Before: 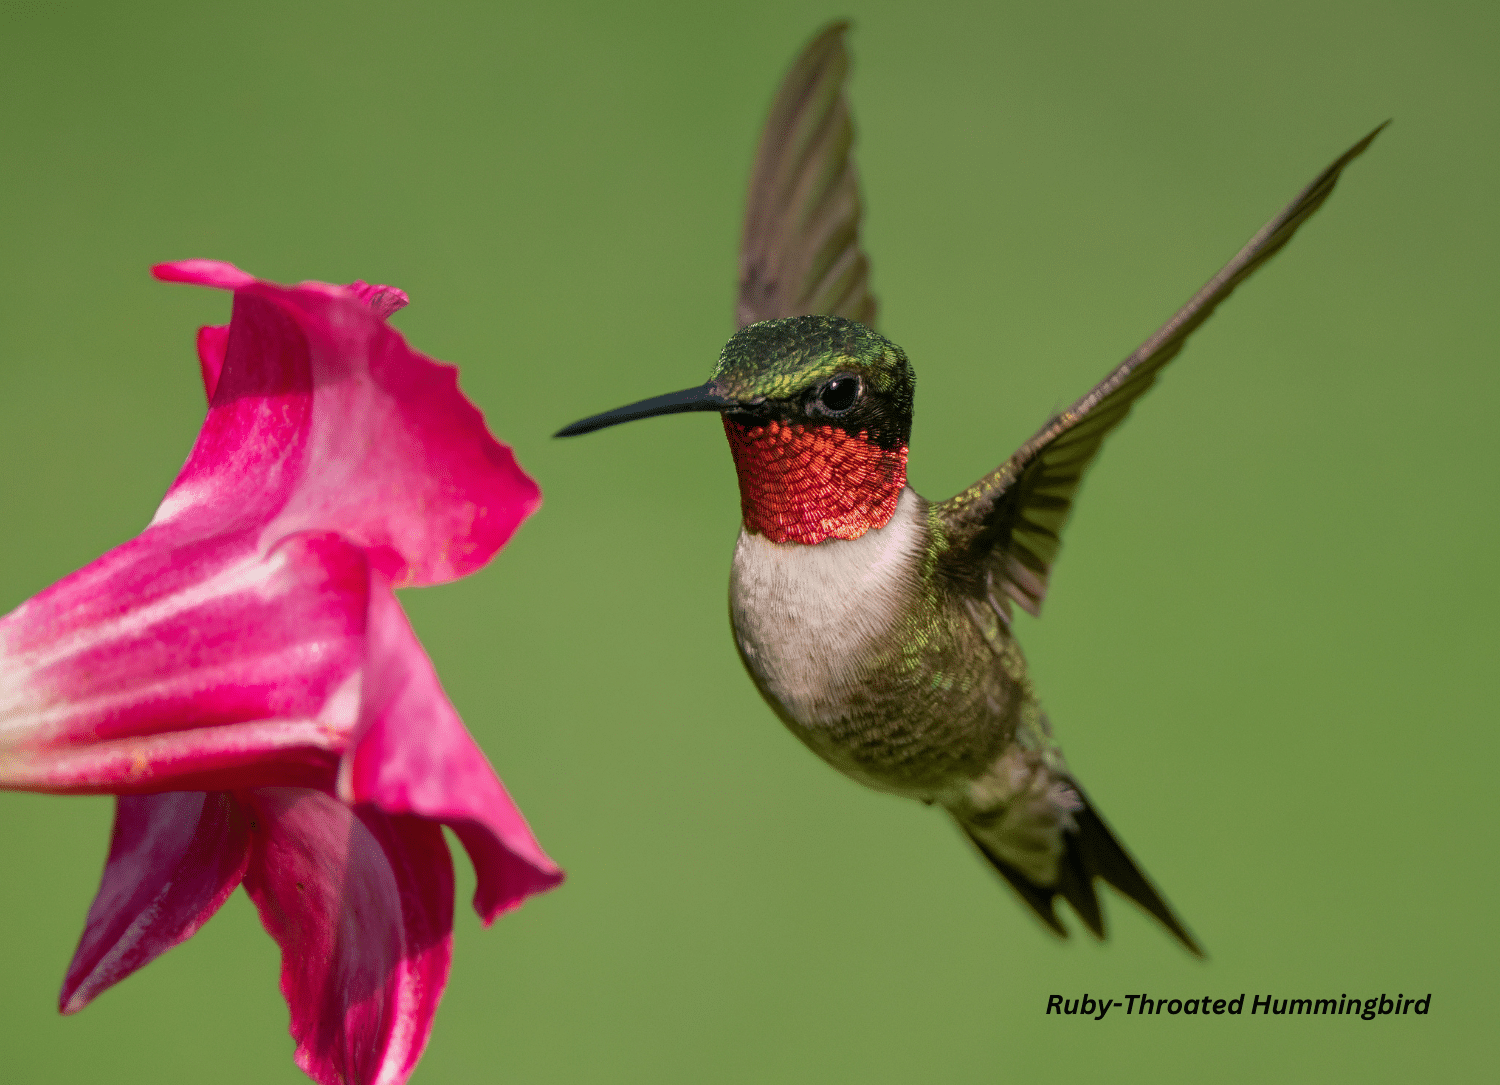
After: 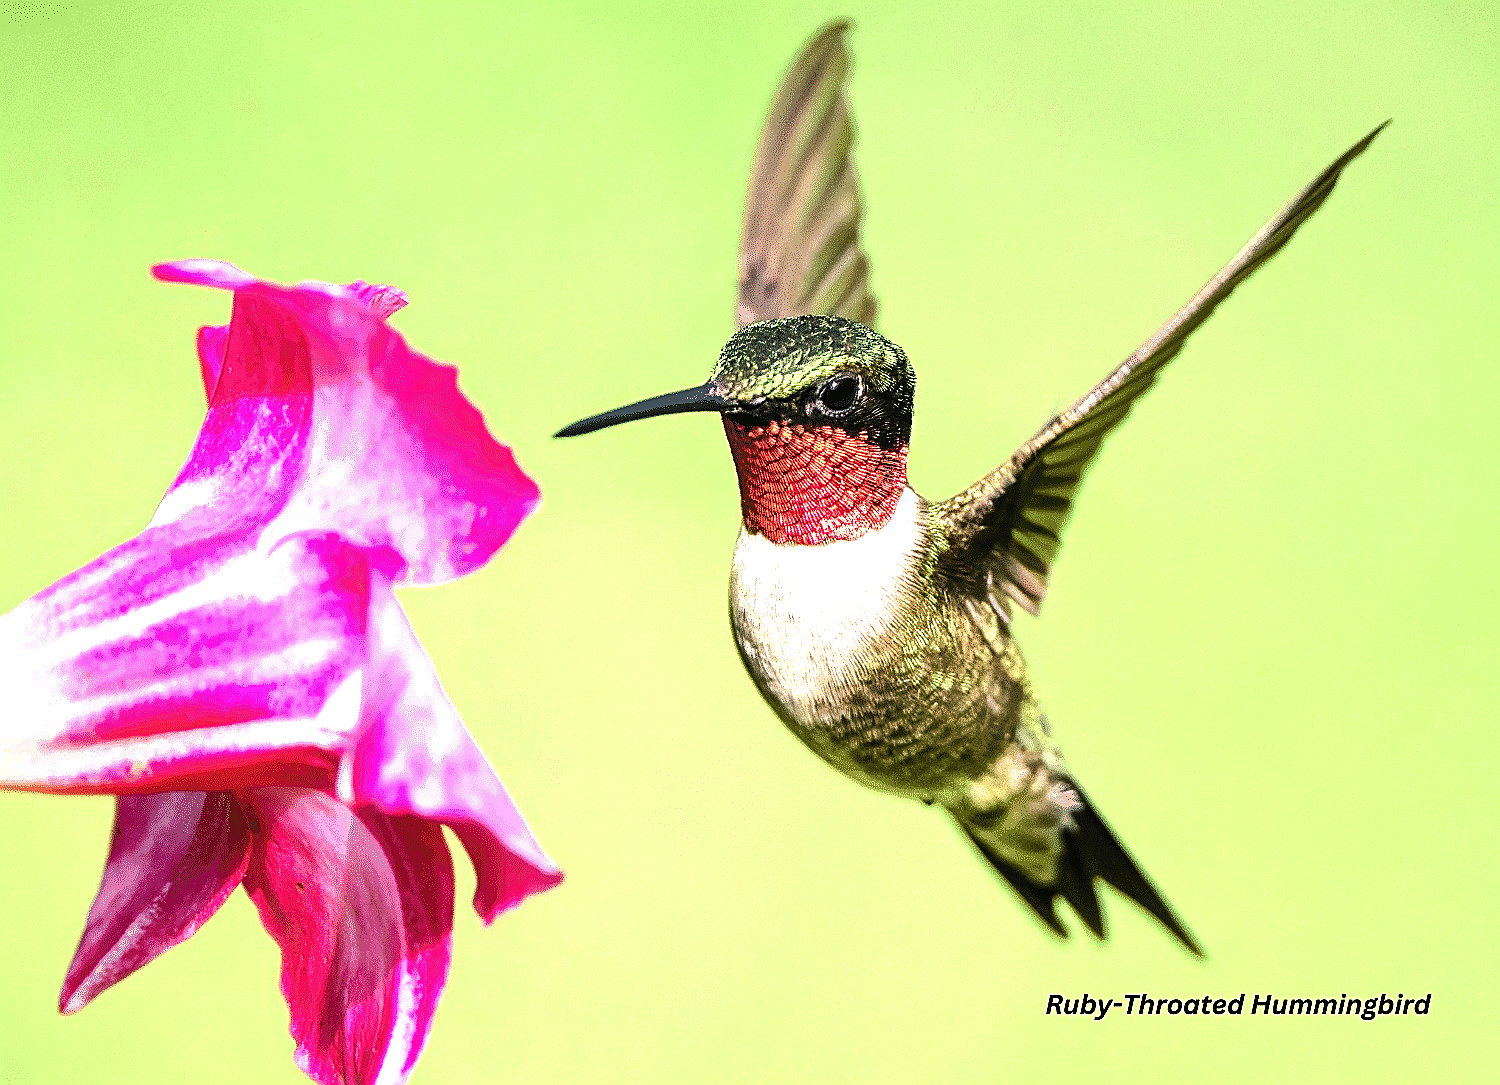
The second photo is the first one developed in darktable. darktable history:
exposure: black level correction 0, exposure 1.35 EV, compensate exposure bias true, compensate highlight preservation false
color balance rgb: saturation formula JzAzBz (2021)
sharpen: radius 1.4, amount 1.25, threshold 0.7
tone equalizer: -8 EV -1.08 EV, -7 EV -1.01 EV, -6 EV -0.867 EV, -5 EV -0.578 EV, -3 EV 0.578 EV, -2 EV 0.867 EV, -1 EV 1.01 EV, +0 EV 1.08 EV, edges refinement/feathering 500, mask exposure compensation -1.57 EV, preserve details no
